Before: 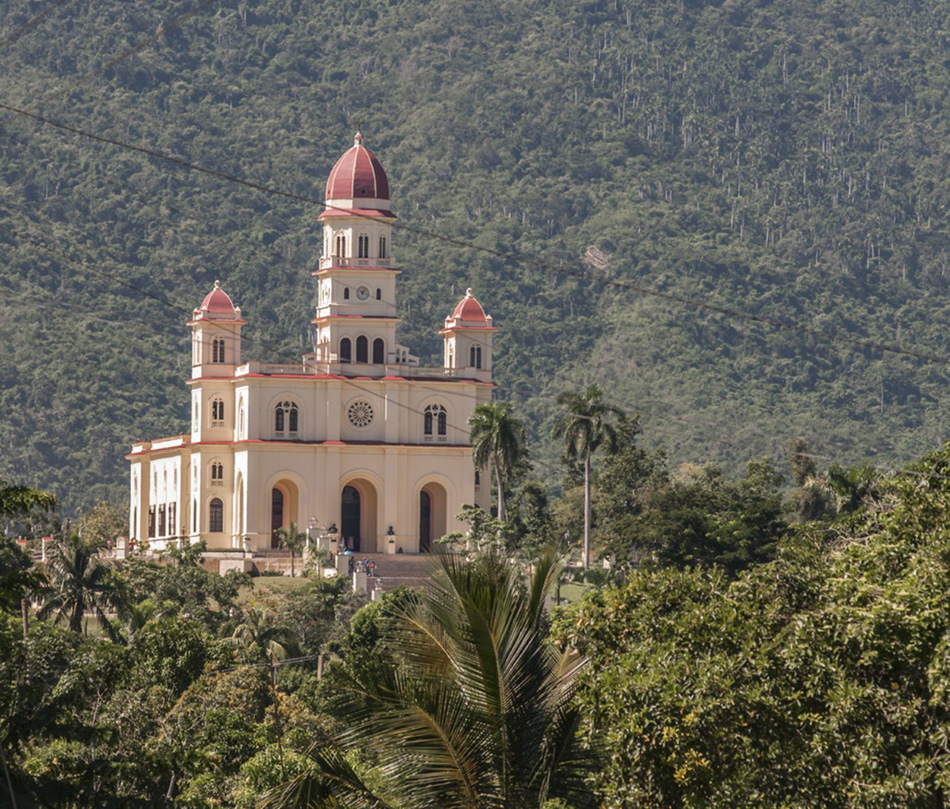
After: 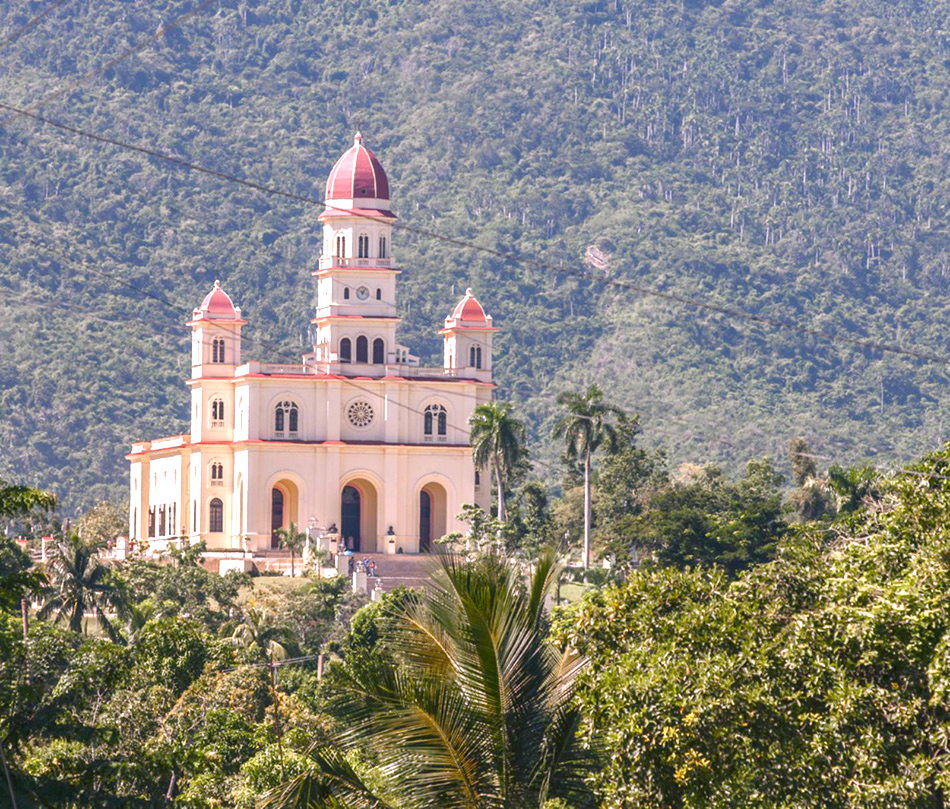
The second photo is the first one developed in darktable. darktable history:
color balance rgb: shadows lift › chroma 2.007%, shadows lift › hue 220.6°, linear chroma grading › global chroma 0.89%, perceptual saturation grading › global saturation 0.099%, perceptual saturation grading › mid-tones 6.394%, perceptual saturation grading › shadows 71.798%
color calibration: output R [1.063, -0.012, -0.003, 0], output B [-0.079, 0.047, 1, 0], illuminant F (fluorescent), F source F9 (Cool White Deluxe 4150 K) – high CRI, x 0.374, y 0.373, temperature 4152.64 K
exposure: black level correction 0, exposure 1.001 EV, compensate highlight preservation false
